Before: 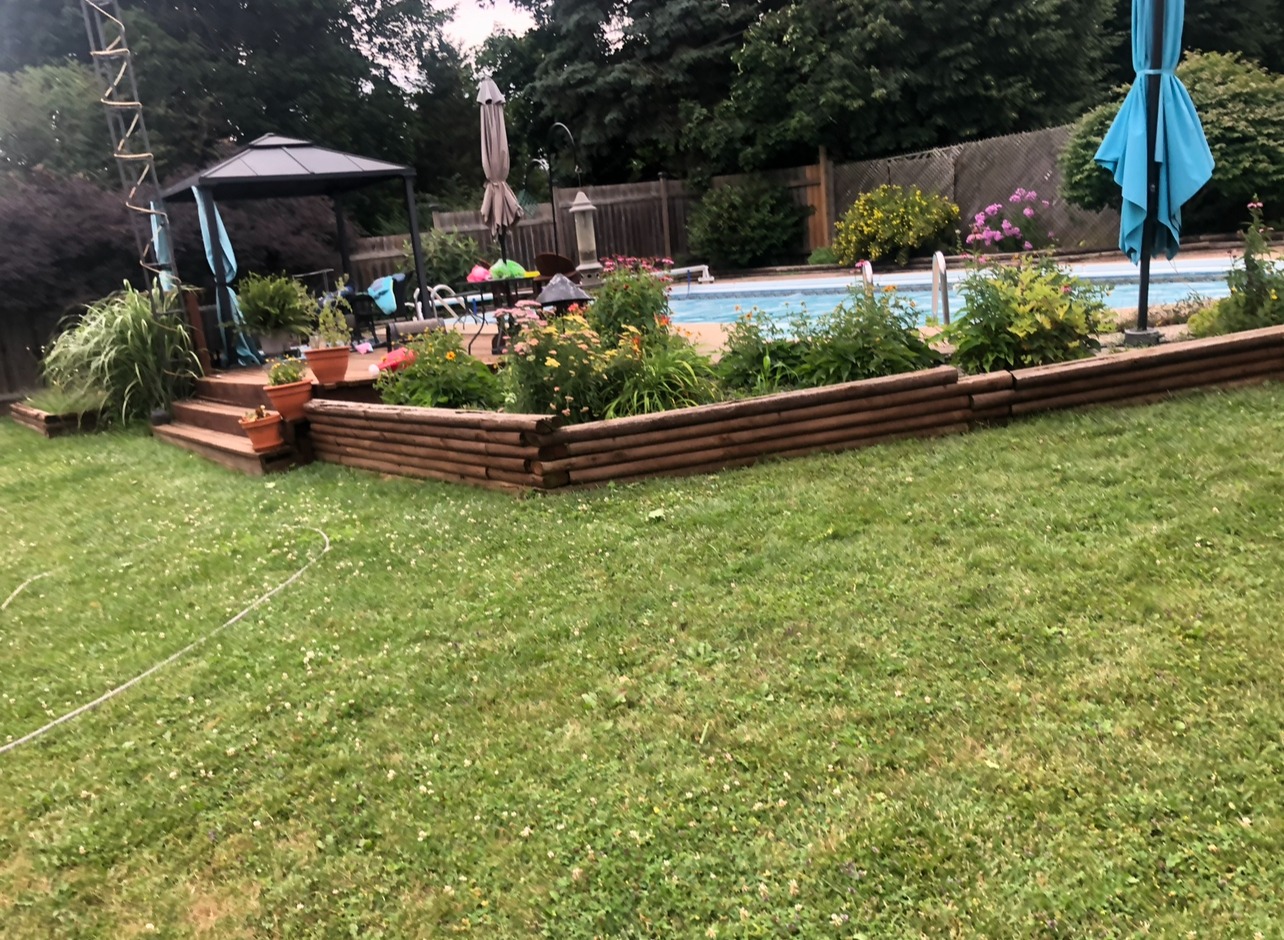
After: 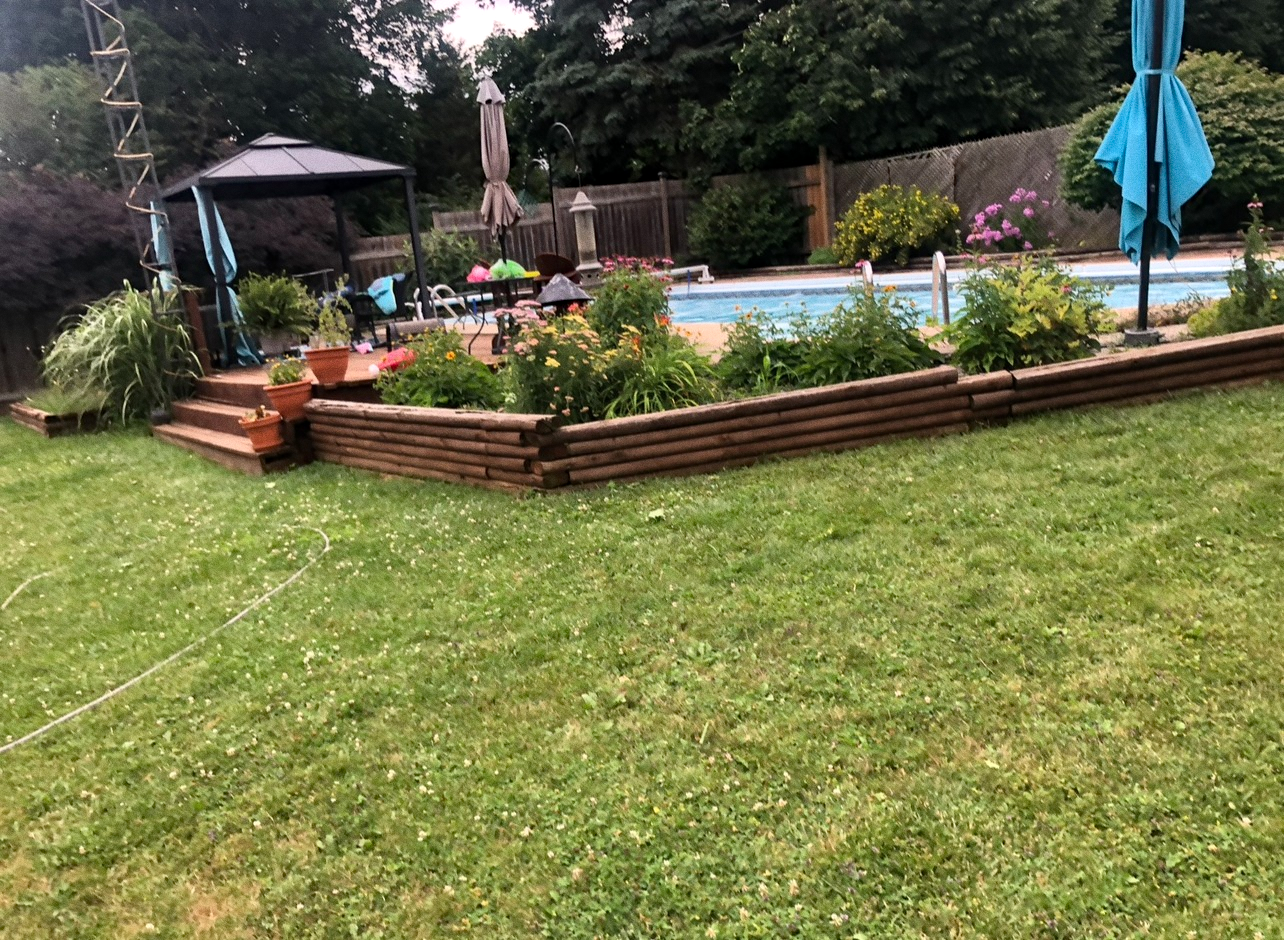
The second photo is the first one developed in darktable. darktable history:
grain: coarseness 0.09 ISO
haze removal: compatibility mode true, adaptive false
